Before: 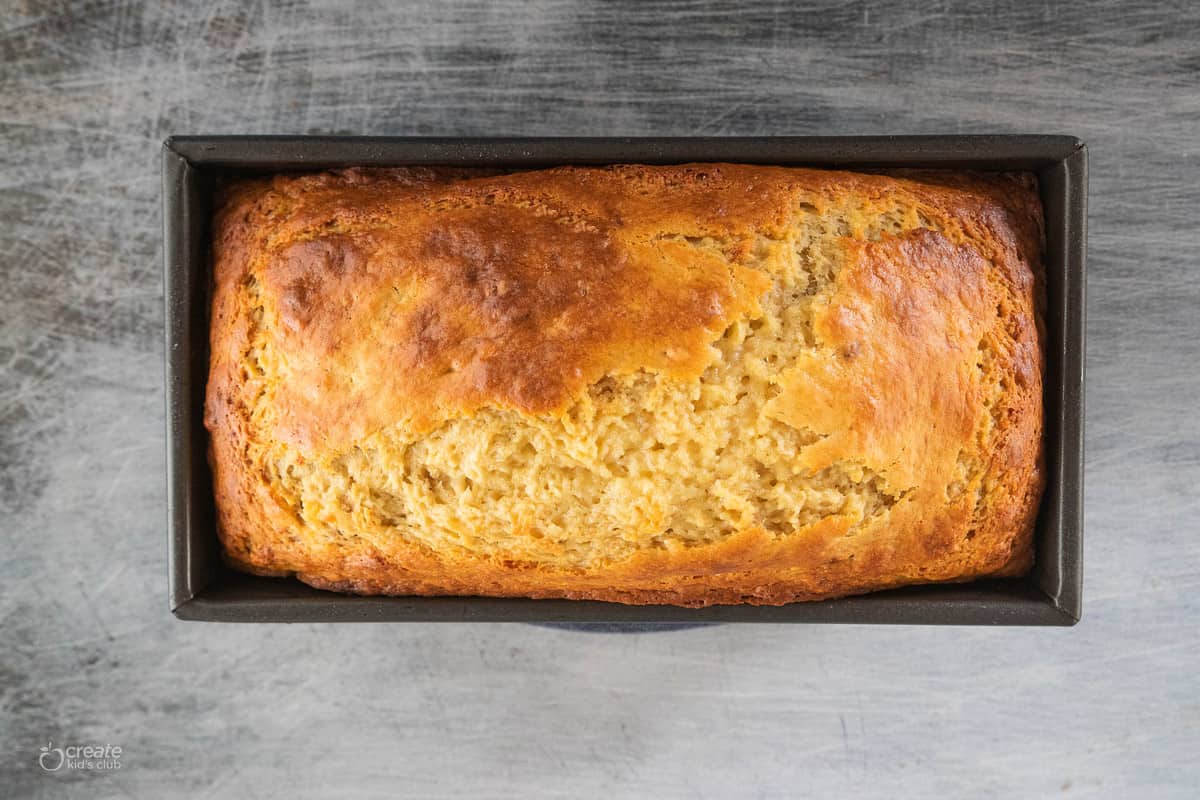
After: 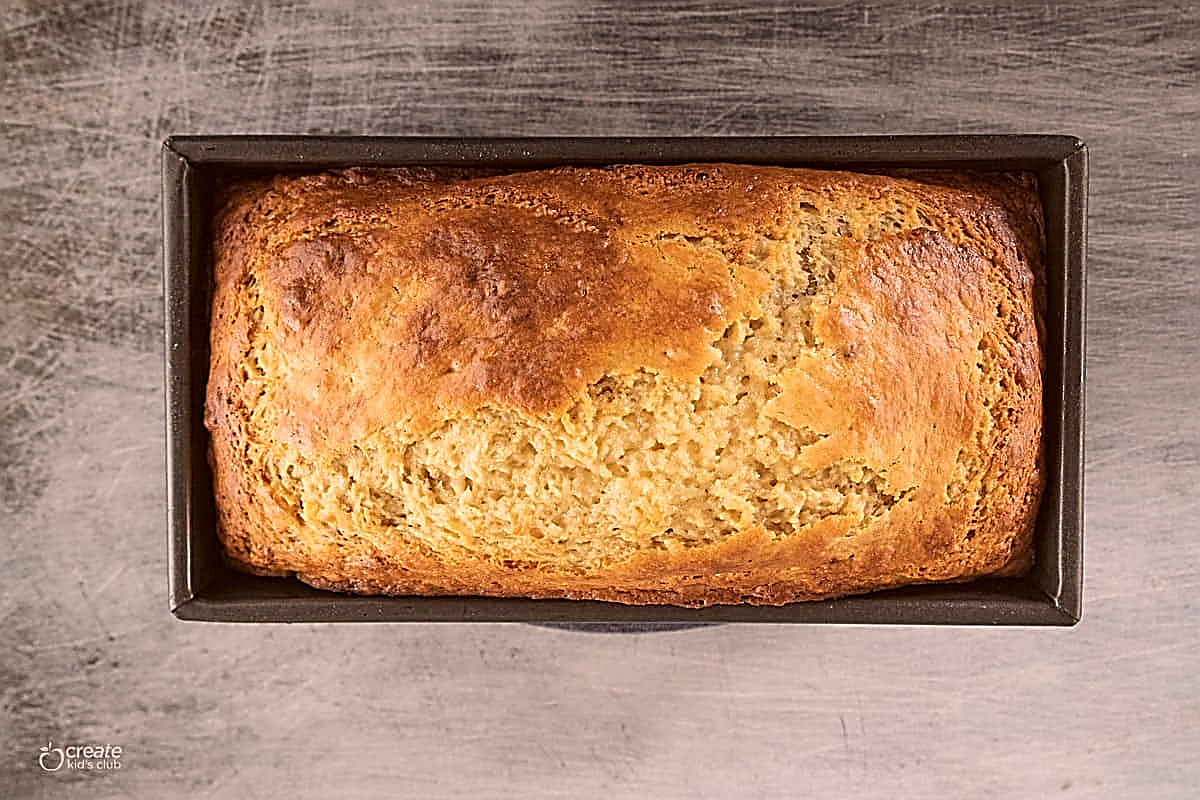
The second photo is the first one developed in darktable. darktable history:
color correction: highlights a* 10.19, highlights b* 9.72, shadows a* 8.19, shadows b* 8.18, saturation 0.785
sharpen: amount 1.984
